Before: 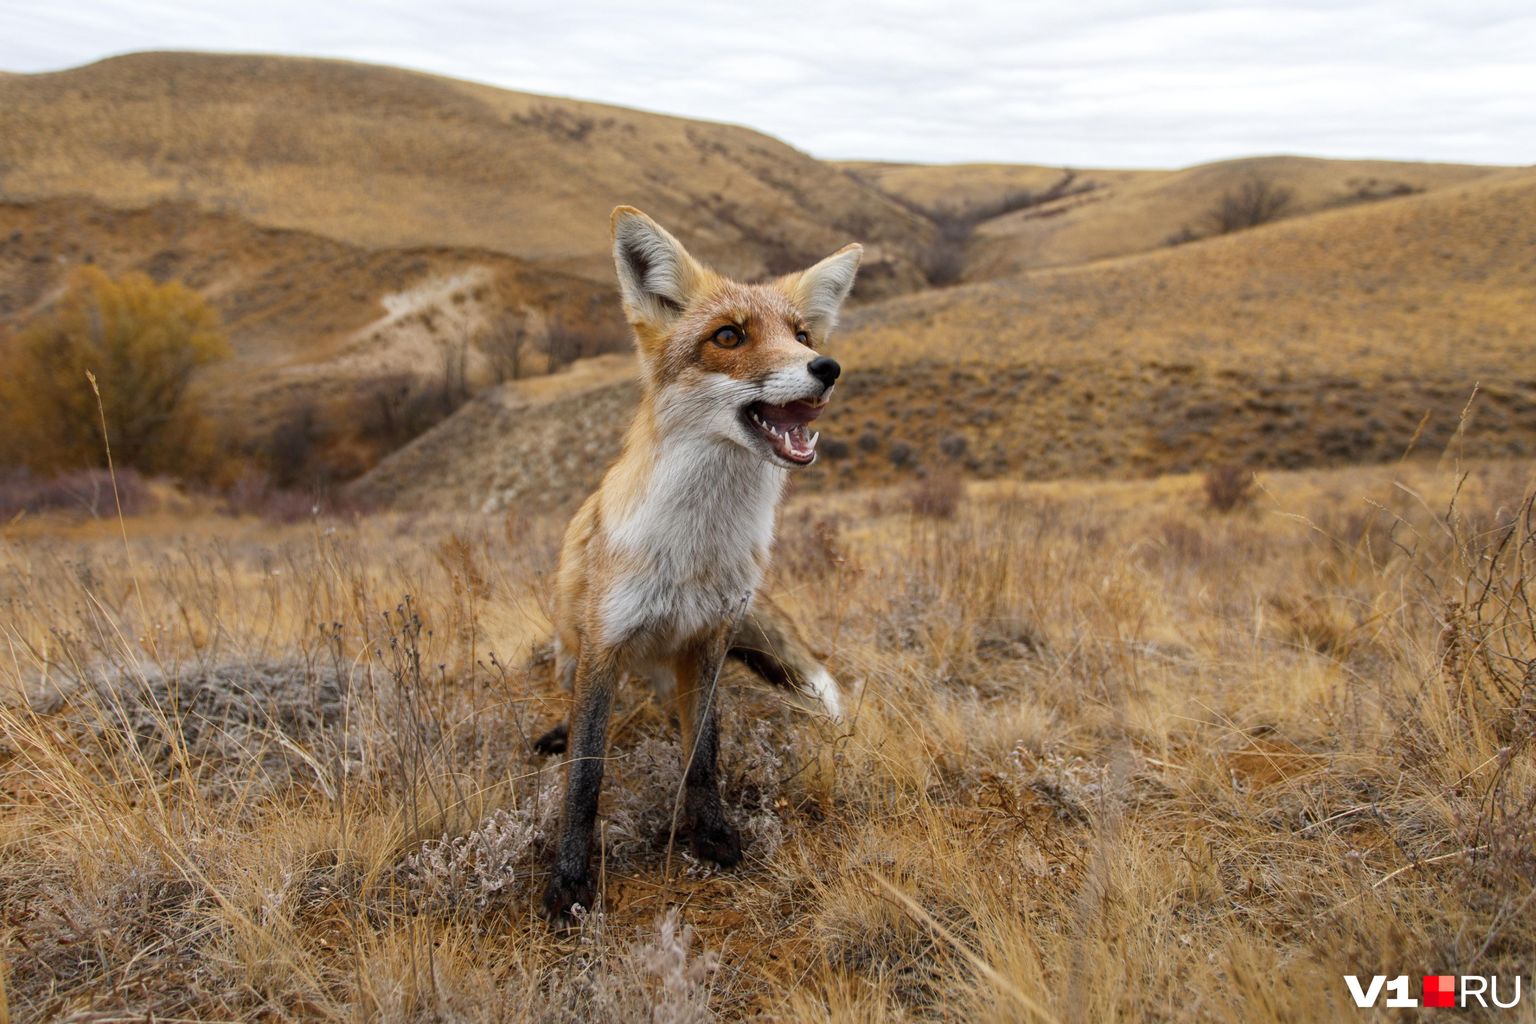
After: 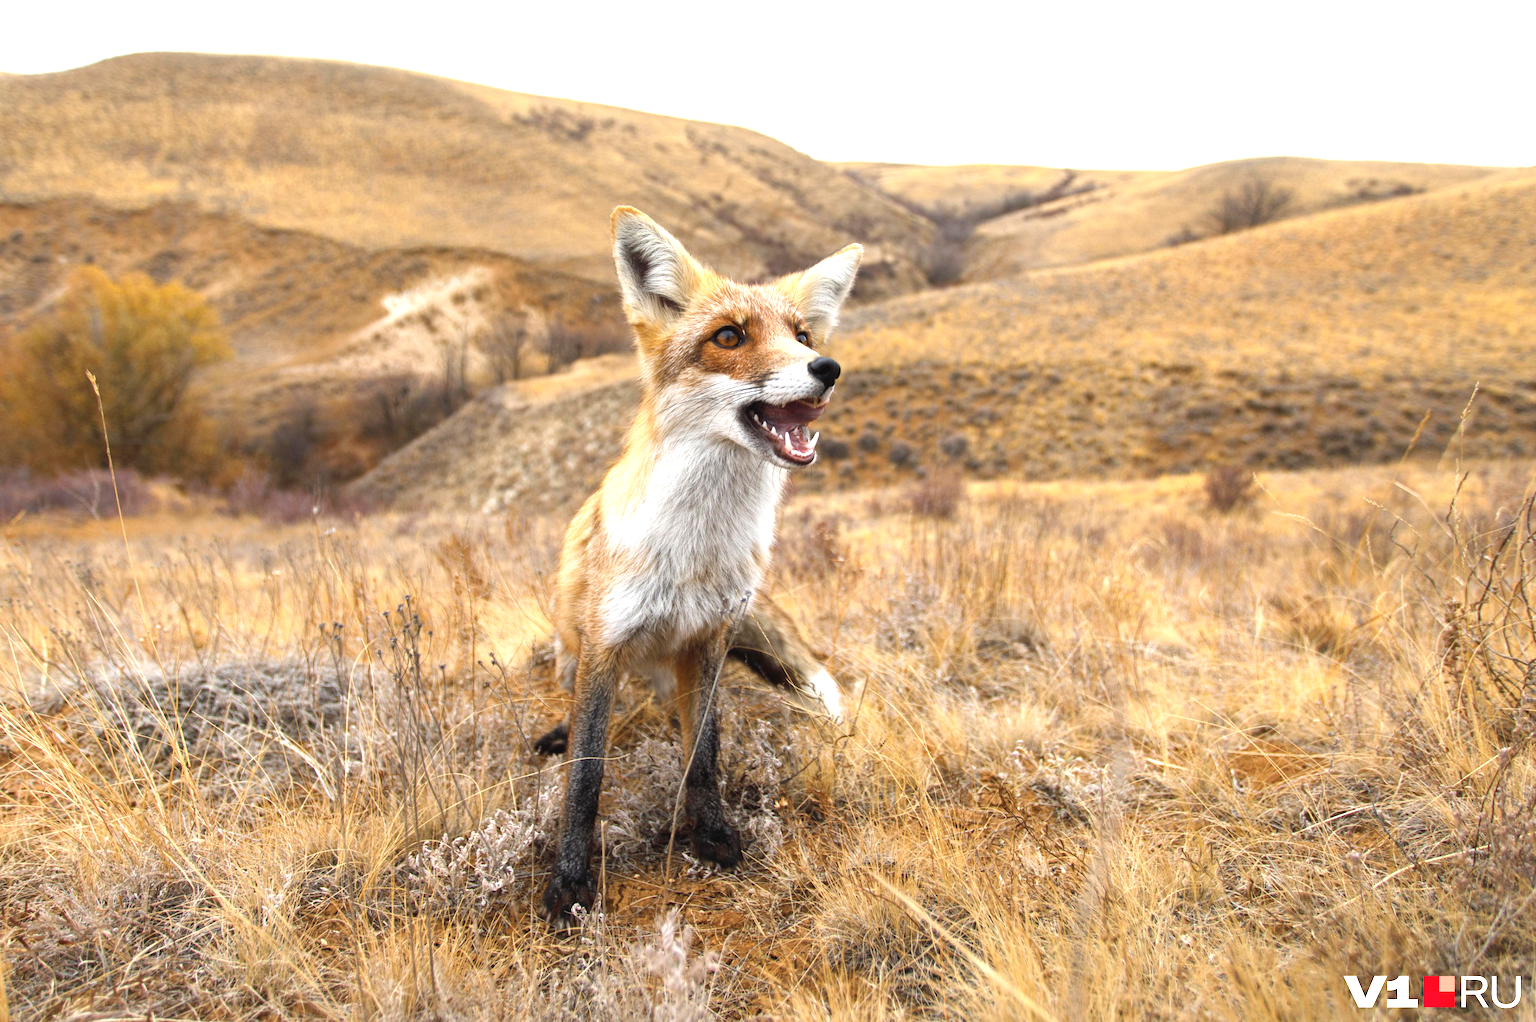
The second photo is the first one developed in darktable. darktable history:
crop: bottom 0.053%
exposure: black level correction -0.002, exposure 1.115 EV, compensate exposure bias true, compensate highlight preservation false
